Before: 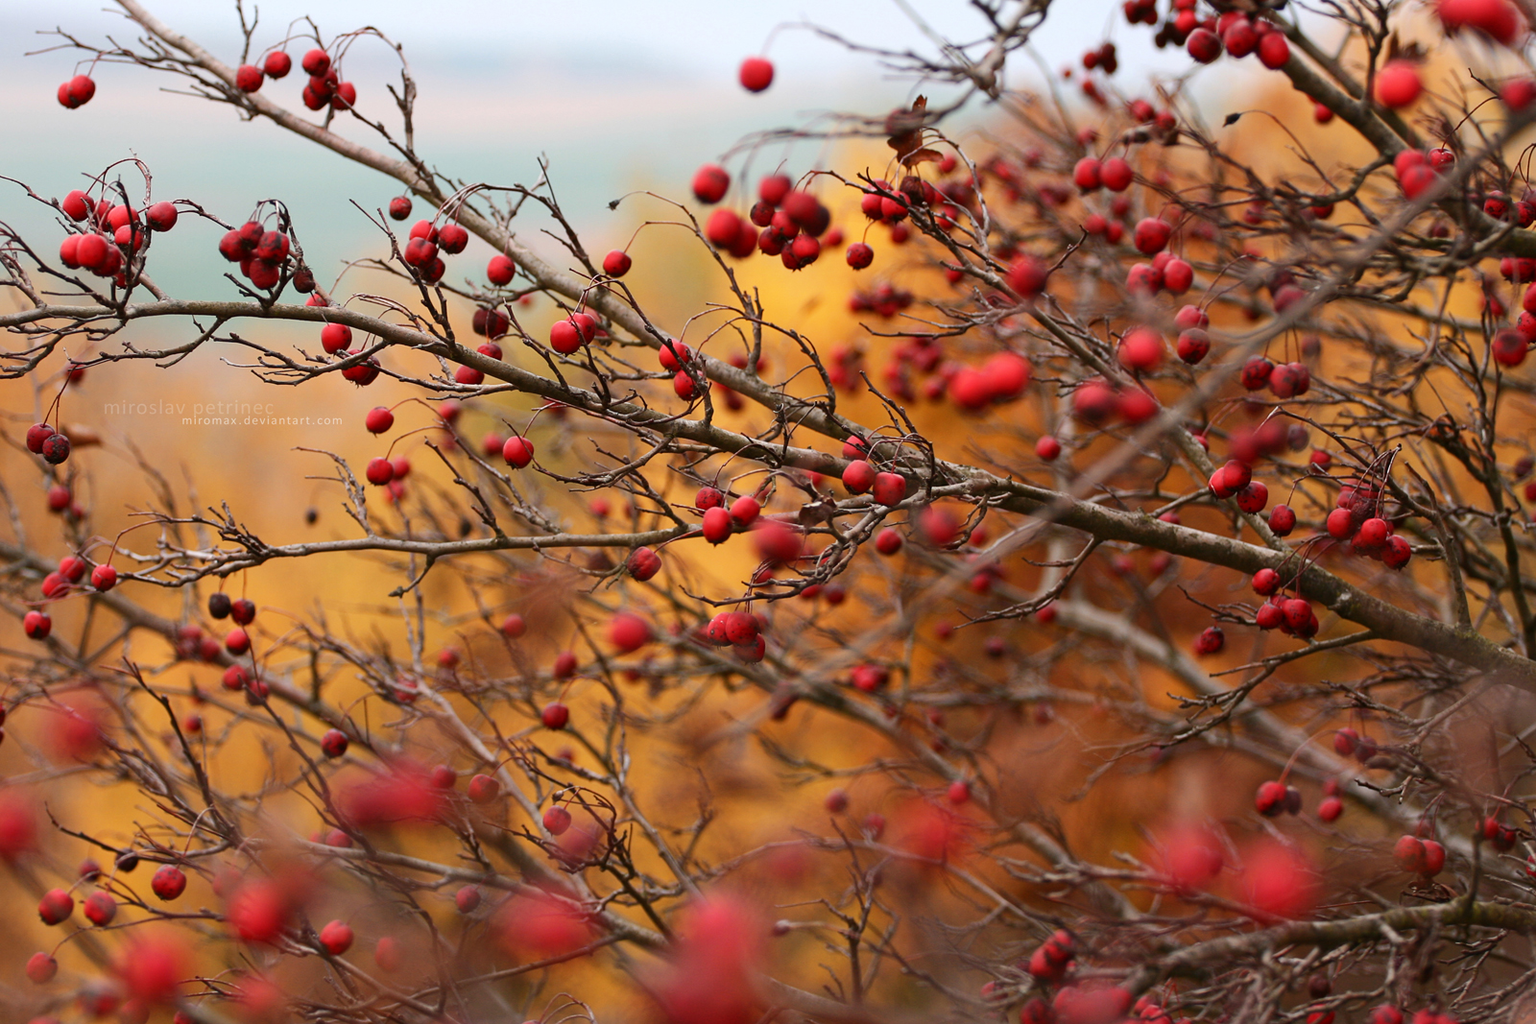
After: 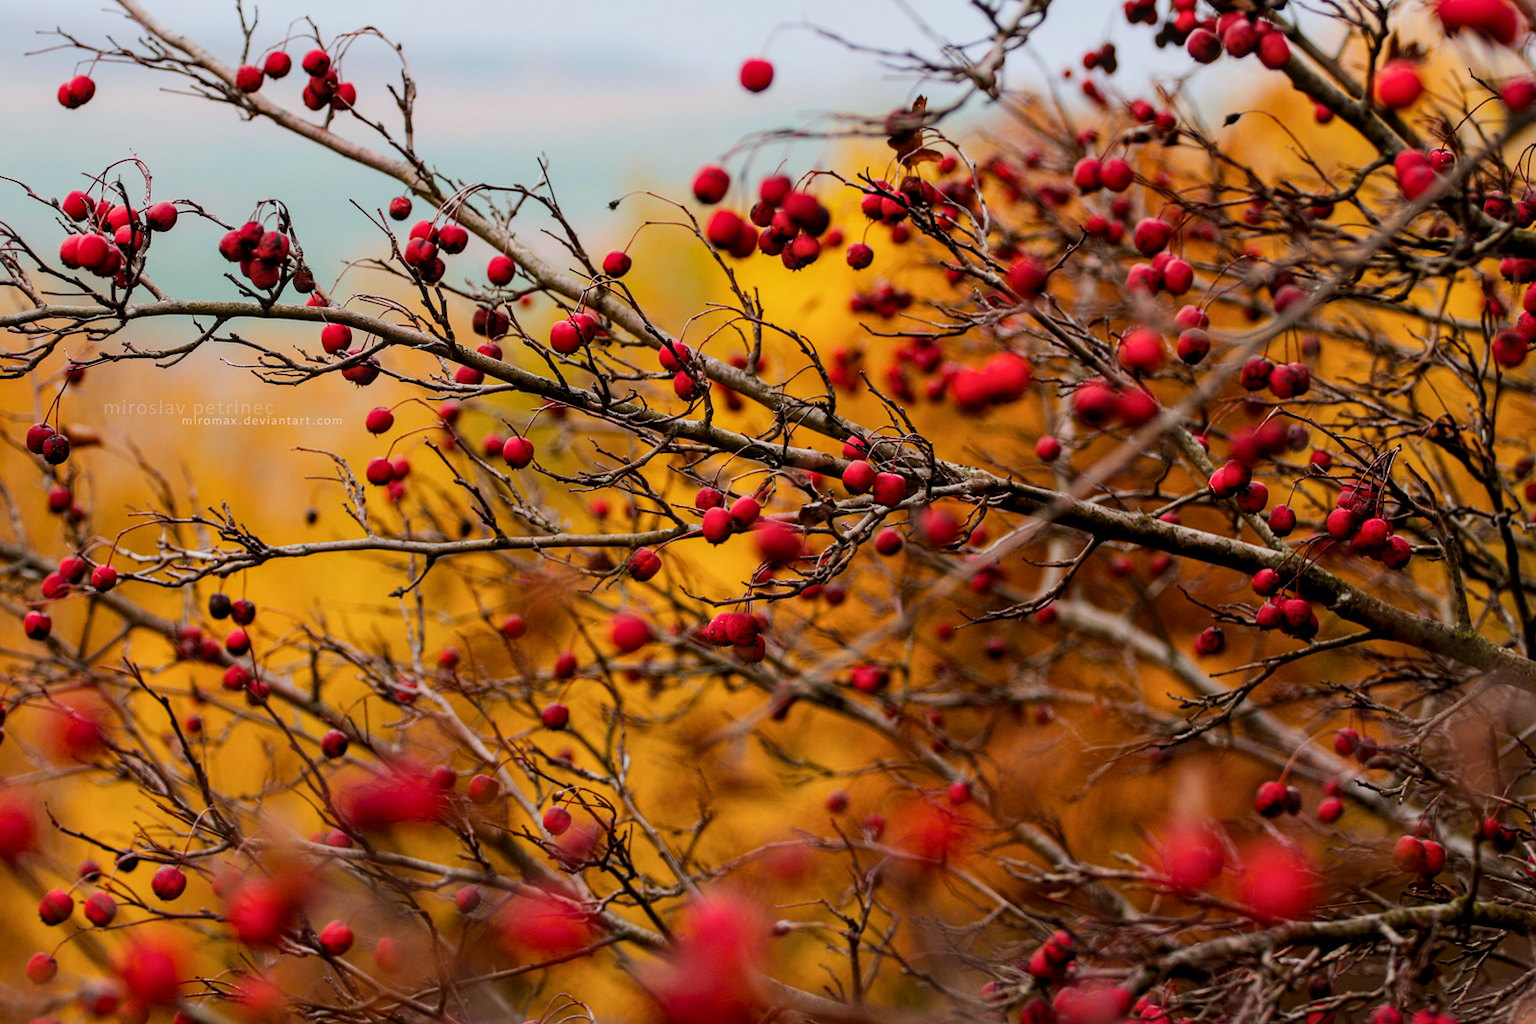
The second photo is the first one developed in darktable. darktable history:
filmic rgb: black relative exposure -7.65 EV, hardness 4.02, contrast 1.1, highlights saturation mix -30%
white balance: red 0.986, blue 1.01
color balance rgb: perceptual saturation grading › global saturation 30%, global vibrance 20%
local contrast: detail 130%
